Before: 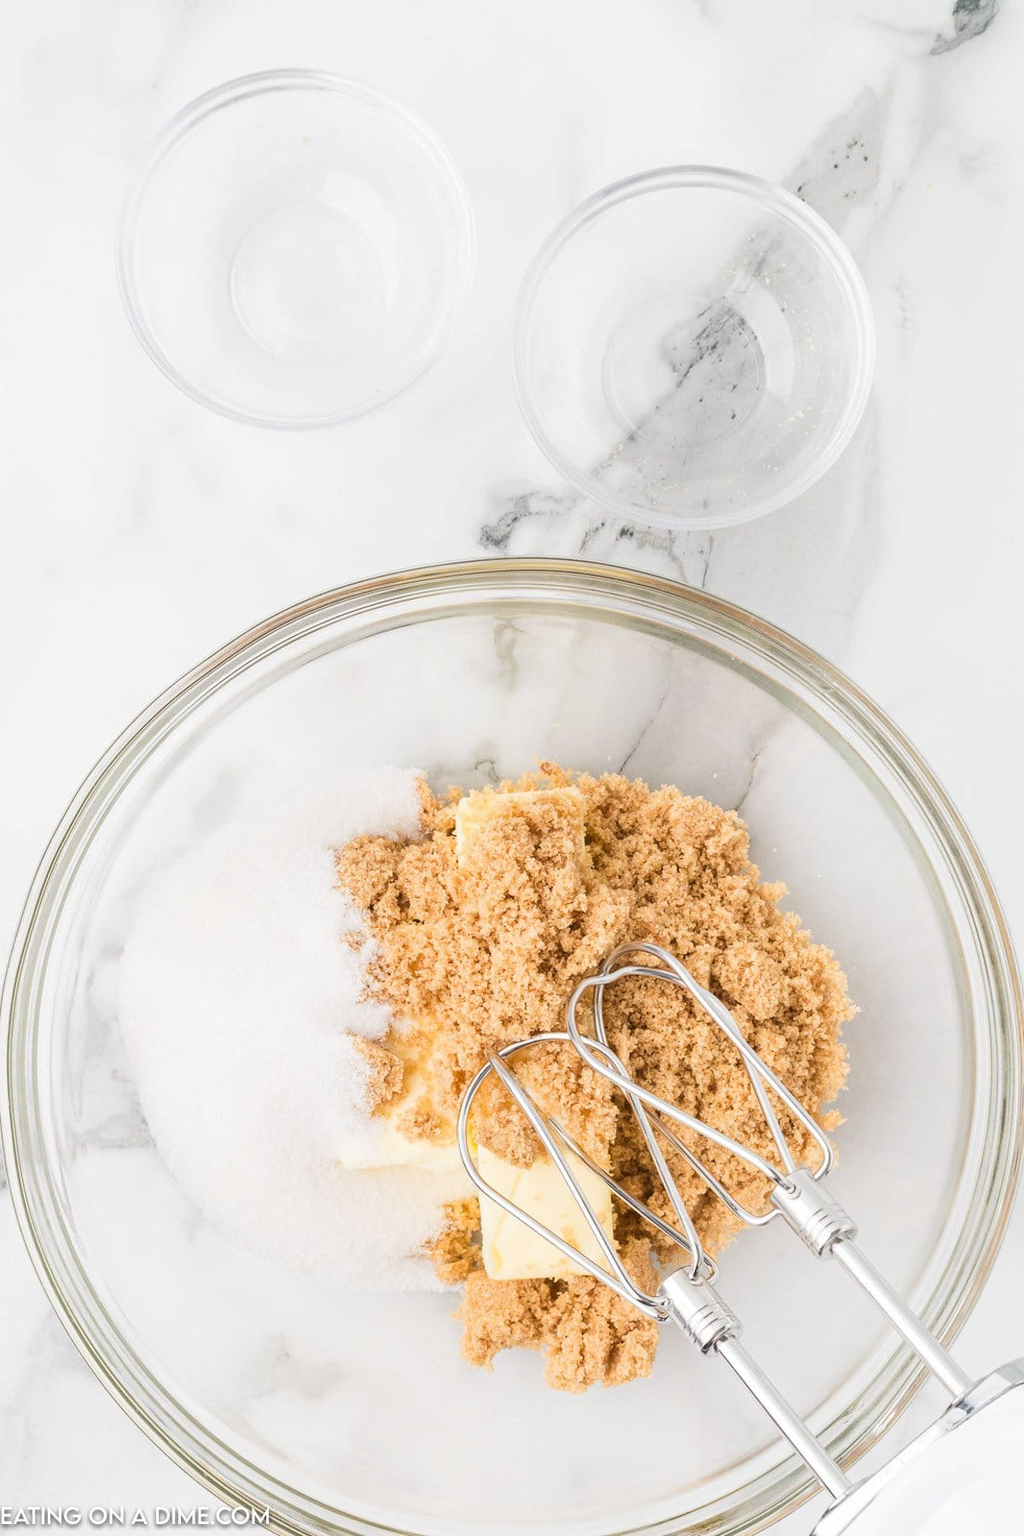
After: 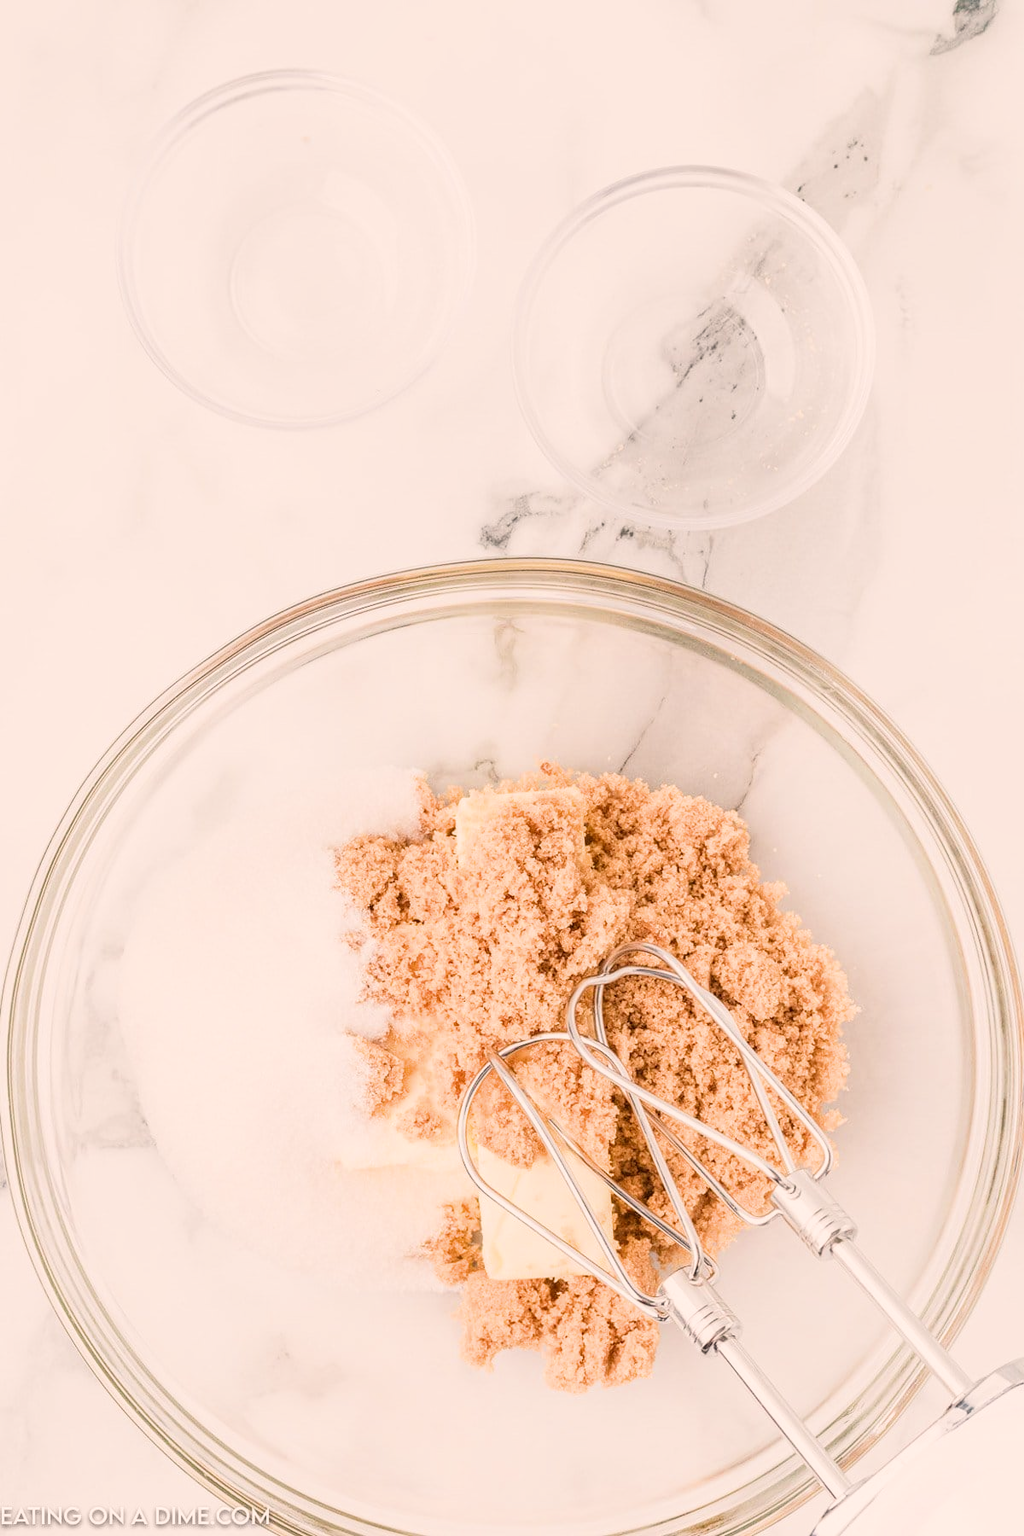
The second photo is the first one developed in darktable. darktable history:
exposure: exposure 0.564 EV
filmic rgb: white relative exposure 3.8 EV, hardness 4.35
local contrast: on, module defaults
white balance: red 1.127, blue 0.943
